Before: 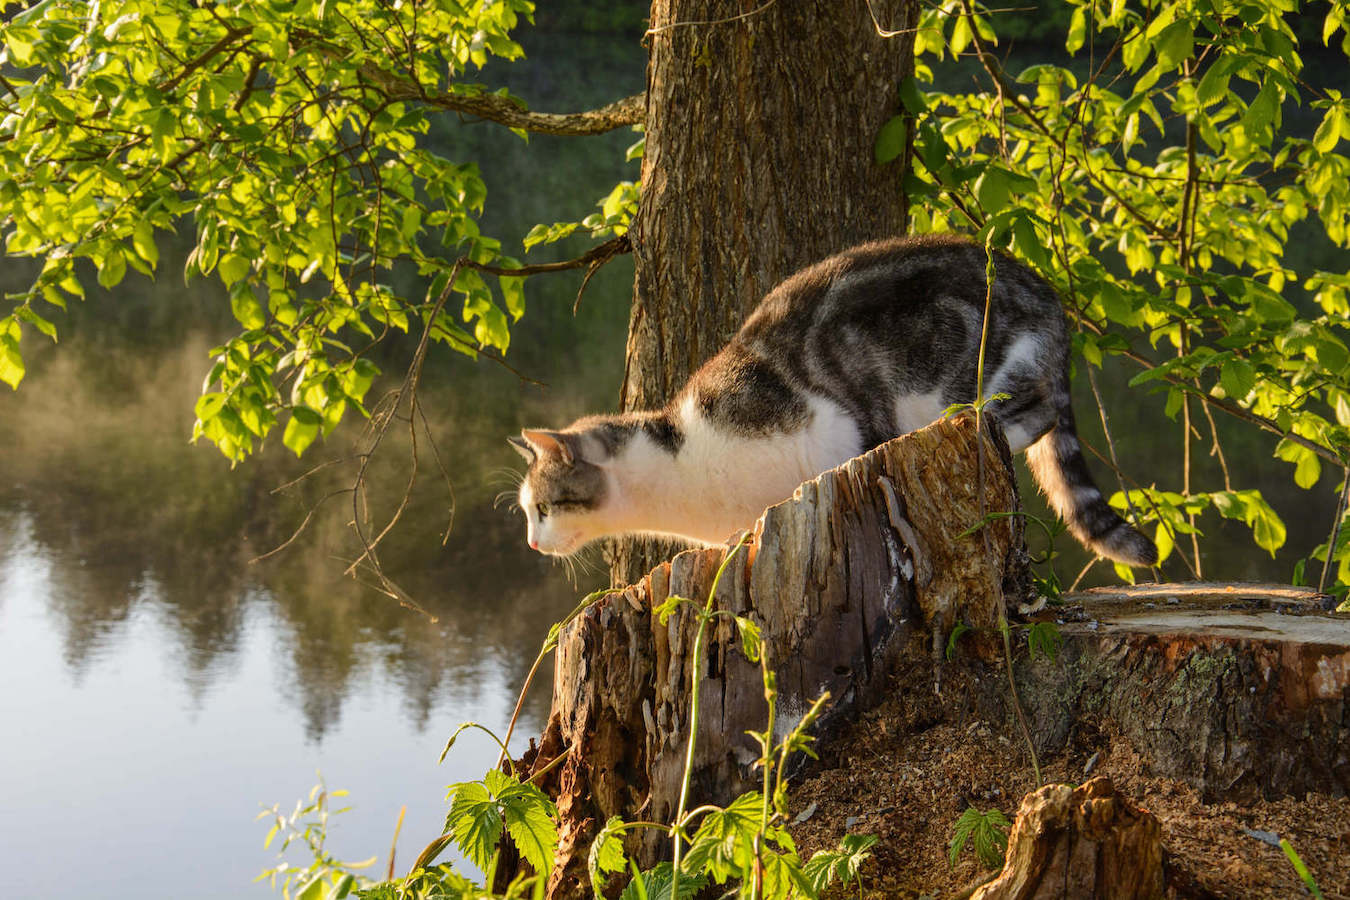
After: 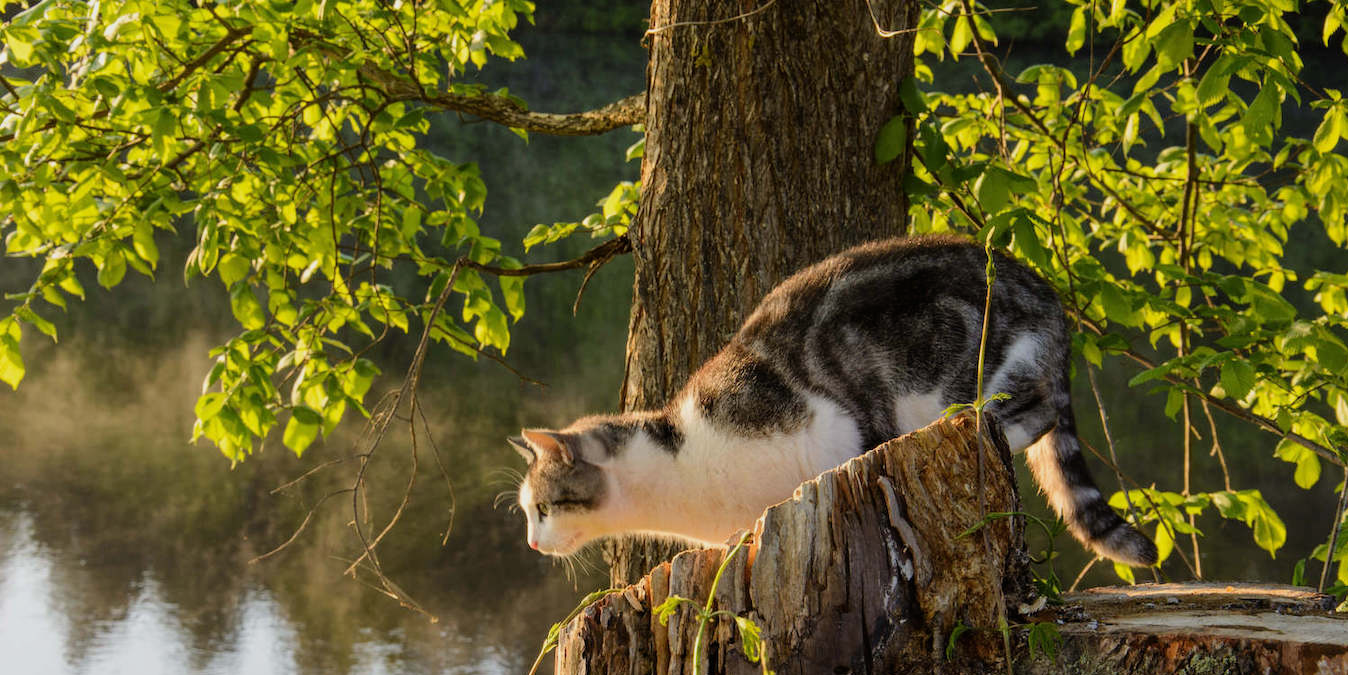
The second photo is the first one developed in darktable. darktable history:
crop: bottom 24.967%
filmic rgb: black relative exposure -11.35 EV, white relative exposure 3.22 EV, hardness 6.76, color science v6 (2022)
